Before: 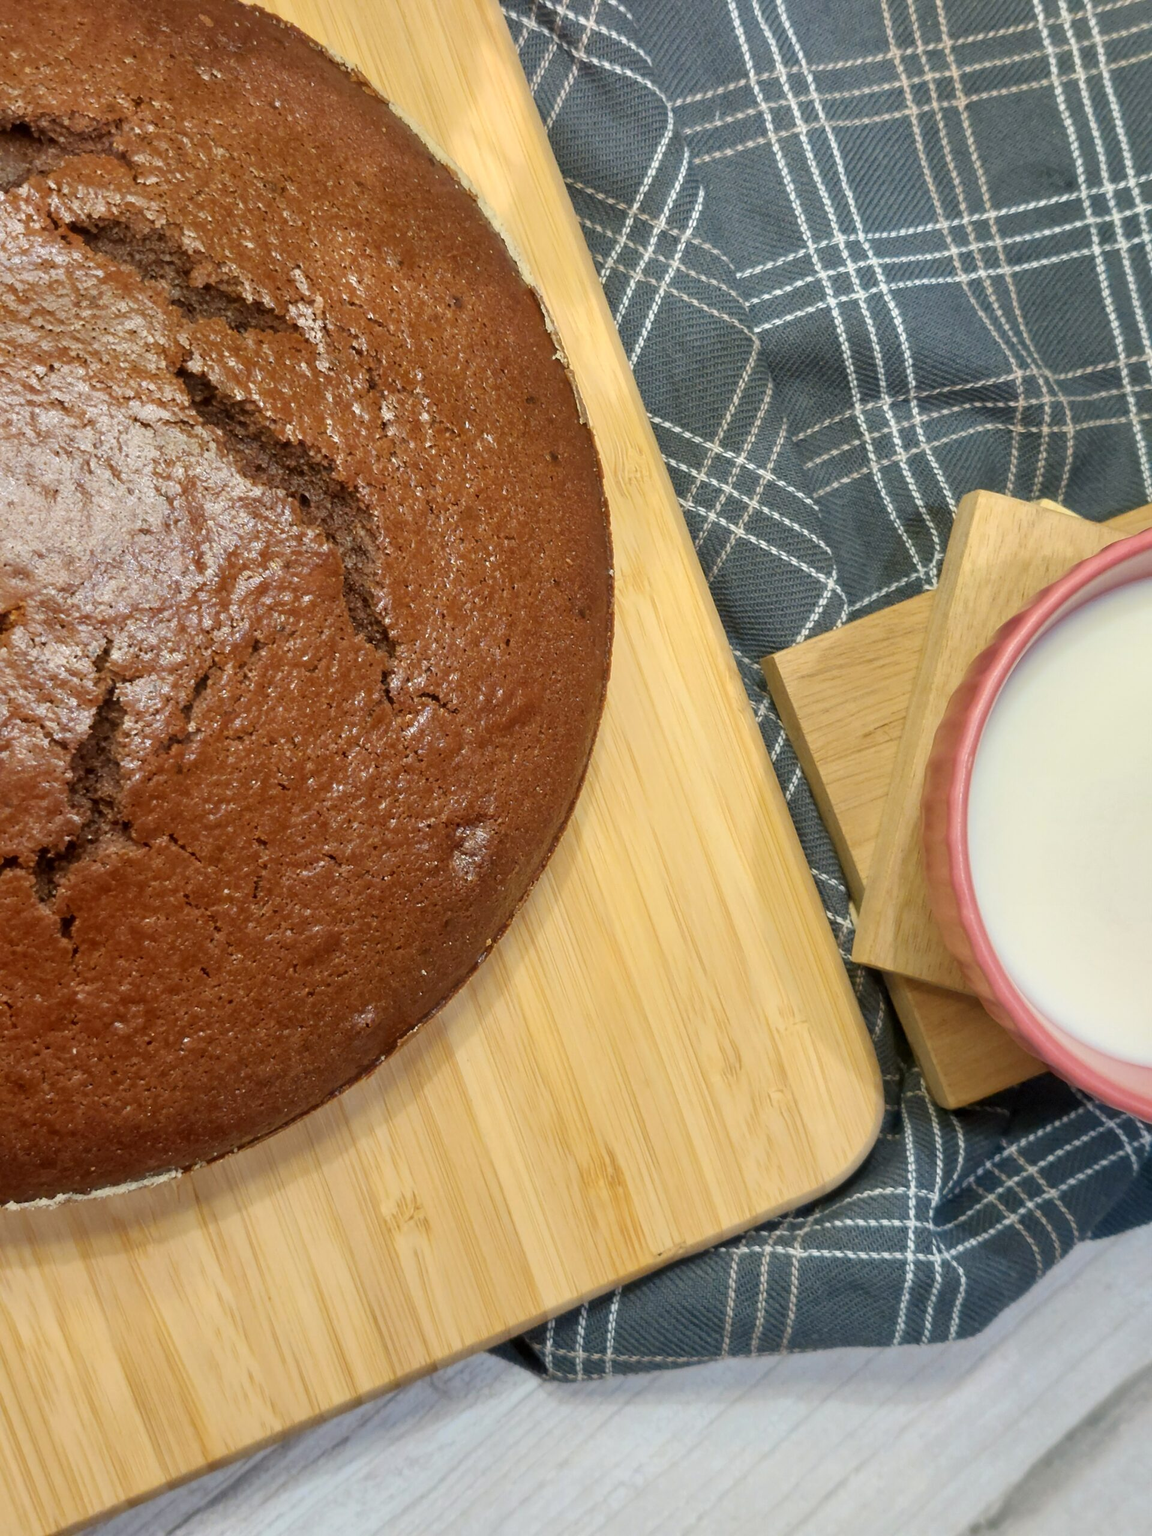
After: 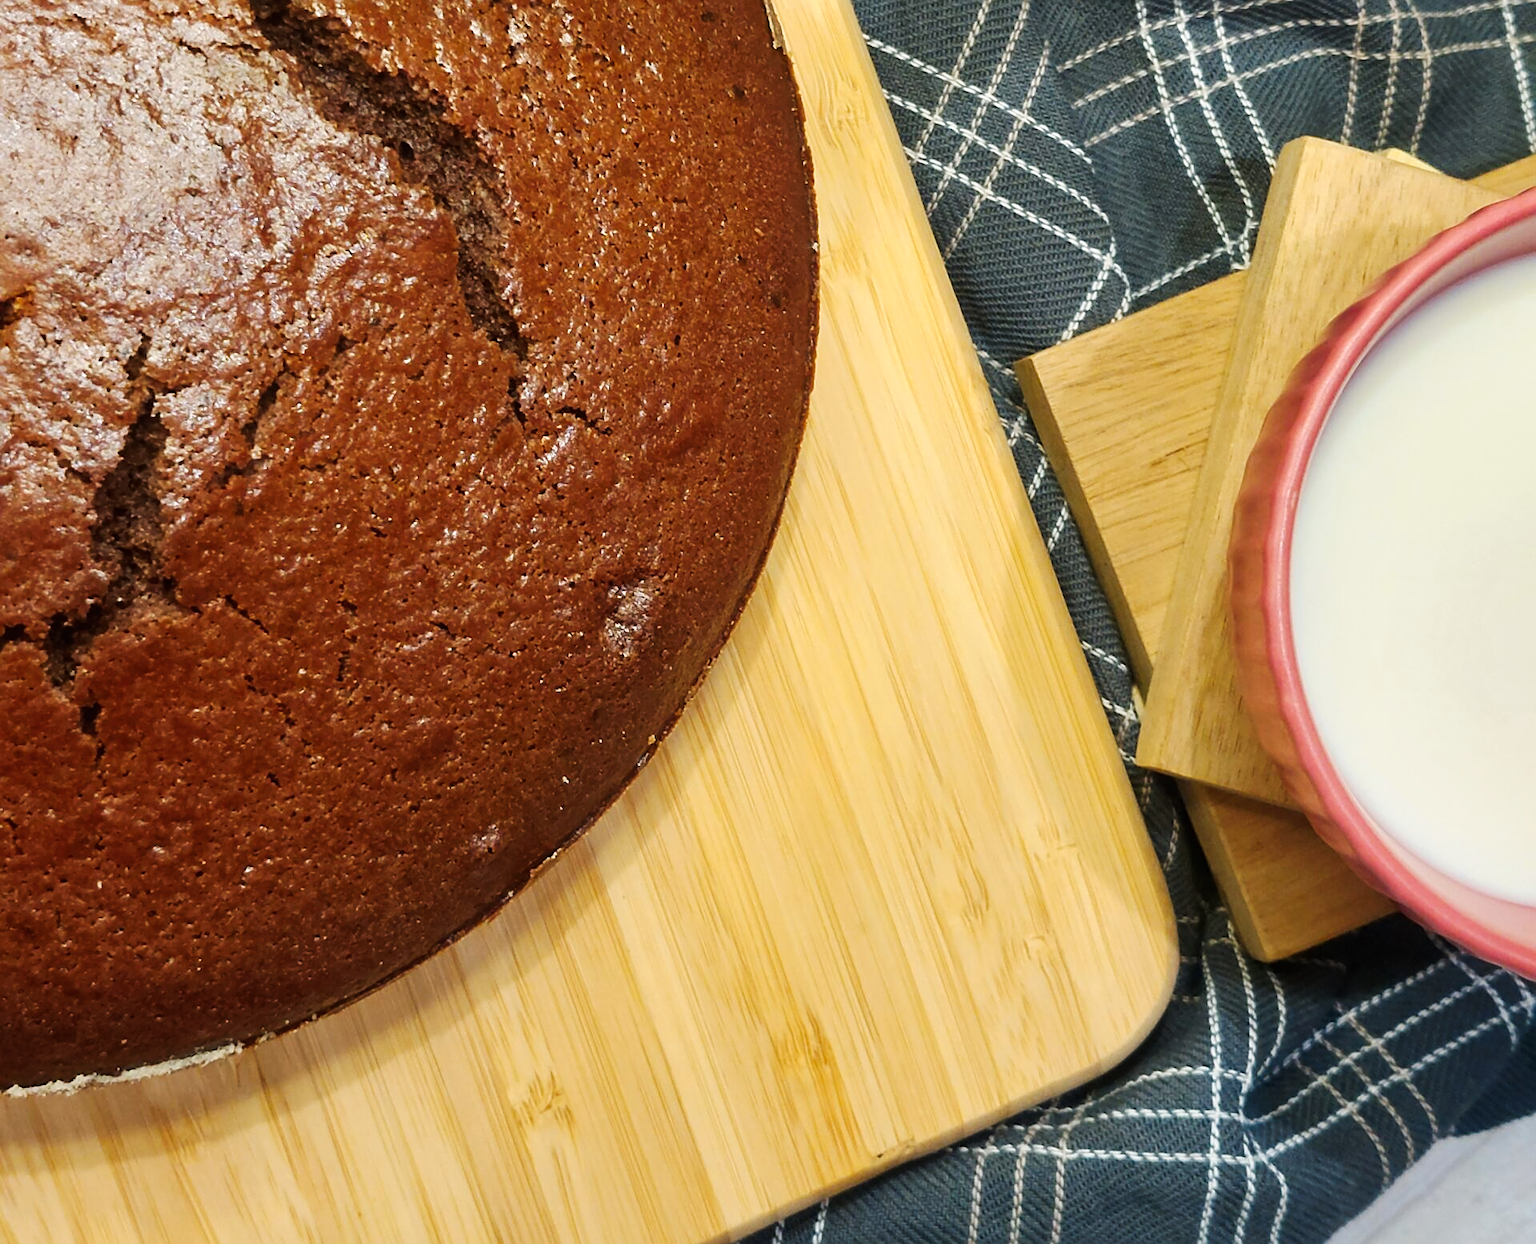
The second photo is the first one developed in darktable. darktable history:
sharpen: on, module defaults
crop and rotate: top 25.26%, bottom 13.978%
tone curve: curves: ch0 [(0, 0) (0.003, 0.009) (0.011, 0.013) (0.025, 0.019) (0.044, 0.029) (0.069, 0.04) (0.1, 0.053) (0.136, 0.08) (0.177, 0.114) (0.224, 0.151) (0.277, 0.207) (0.335, 0.267) (0.399, 0.35) (0.468, 0.442) (0.543, 0.545) (0.623, 0.656) (0.709, 0.752) (0.801, 0.843) (0.898, 0.932) (1, 1)], preserve colors none
contrast equalizer: y [[0.5 ×4, 0.483, 0.43], [0.5 ×6], [0.5 ×6], [0 ×6], [0 ×6]]
